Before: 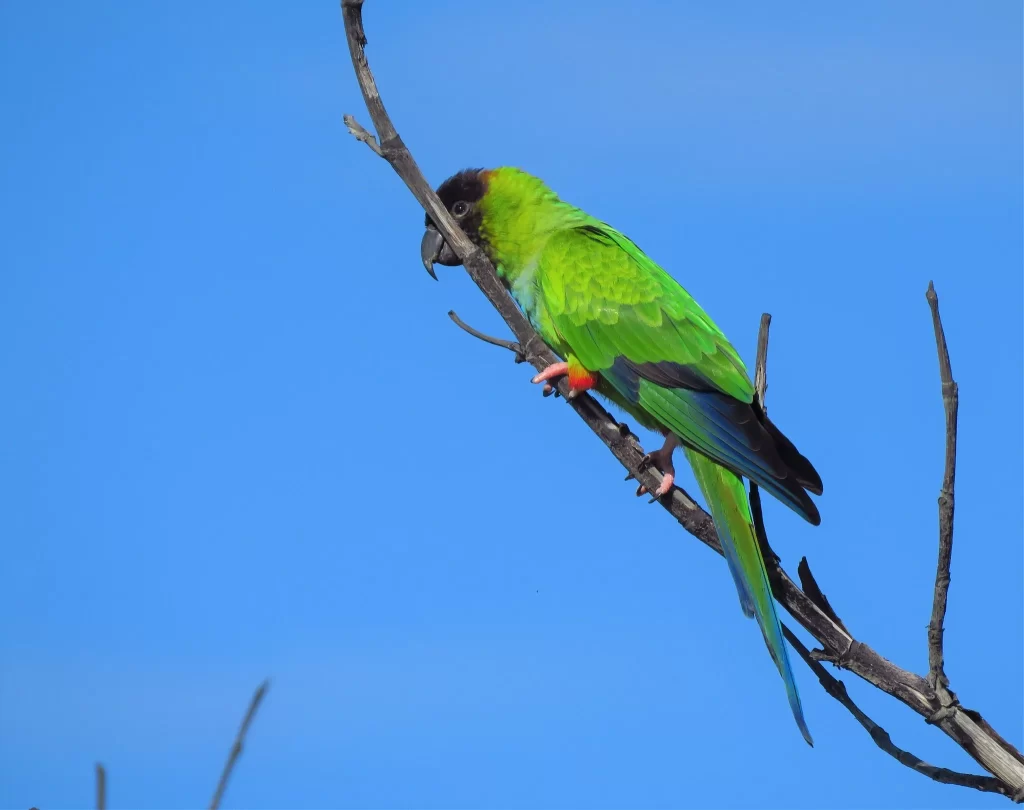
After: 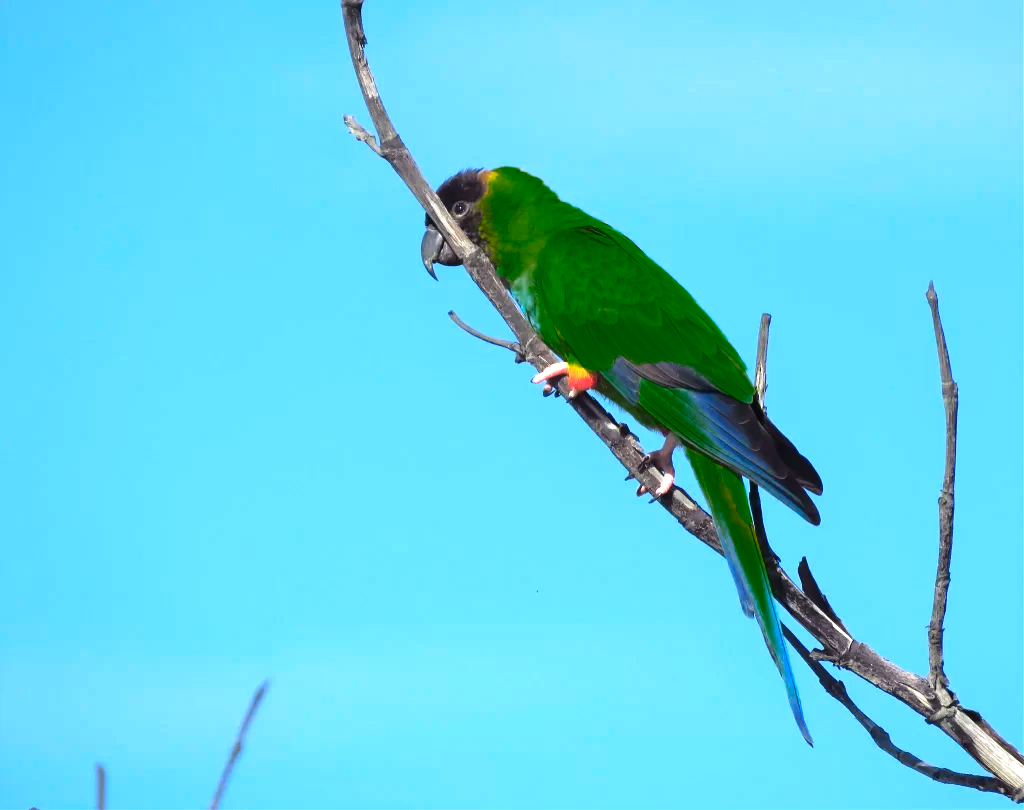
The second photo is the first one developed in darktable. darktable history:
color zones: curves: ch0 [(0.25, 0.5) (0.347, 0.092) (0.75, 0.5)]; ch1 [(0.25, 0.5) (0.33, 0.51) (0.75, 0.5)]
levels: levels [0, 0.352, 0.703]
